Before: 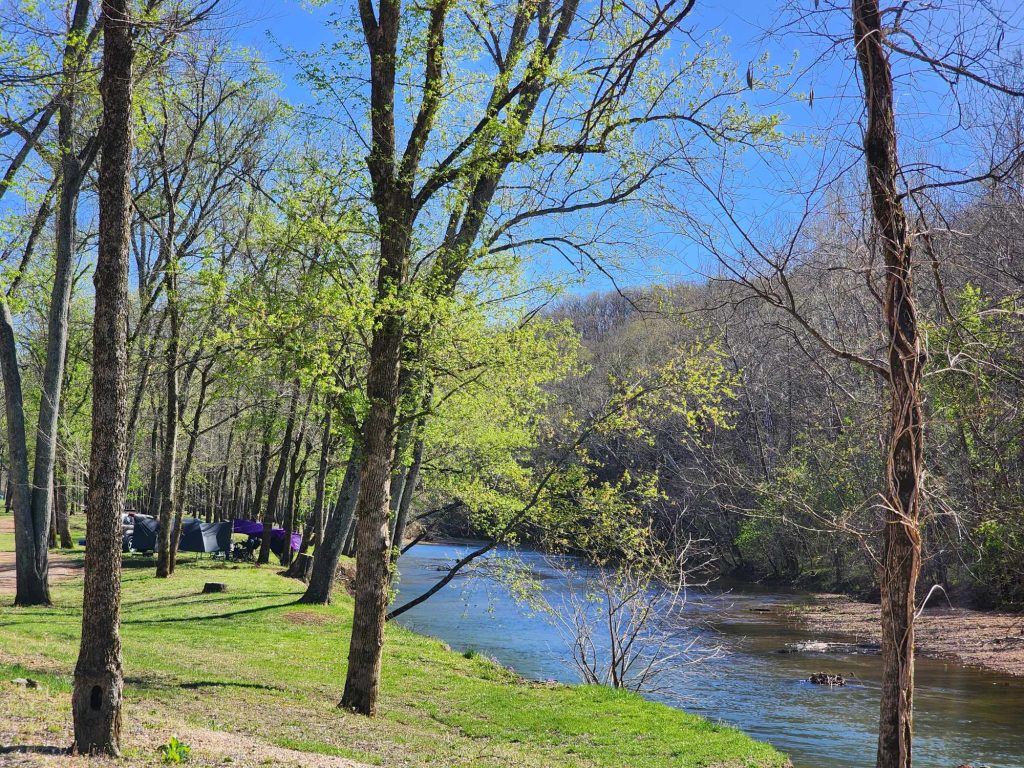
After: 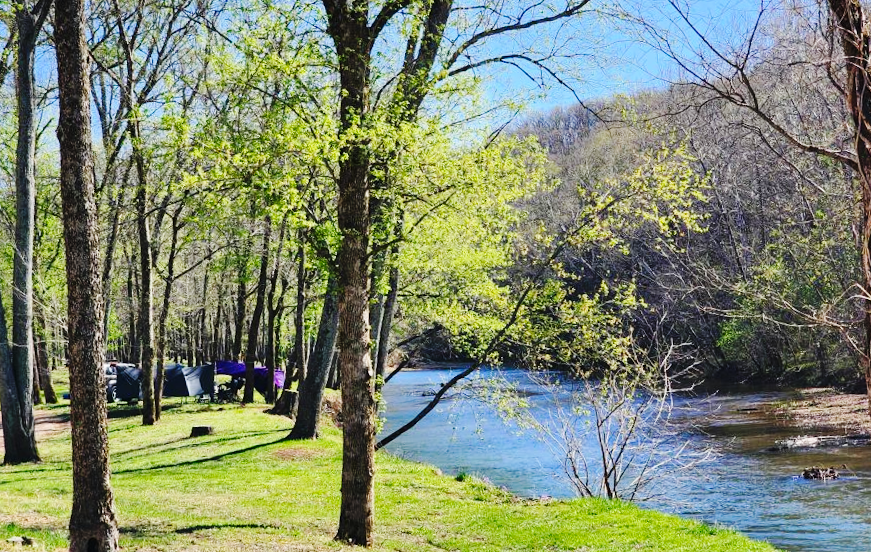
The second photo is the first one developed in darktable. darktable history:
crop: top 20.916%, right 9.437%, bottom 0.316%
base curve: curves: ch0 [(0, 0) (0.036, 0.025) (0.121, 0.166) (0.206, 0.329) (0.605, 0.79) (1, 1)], preserve colors none
rotate and perspective: rotation -4.57°, crop left 0.054, crop right 0.944, crop top 0.087, crop bottom 0.914
